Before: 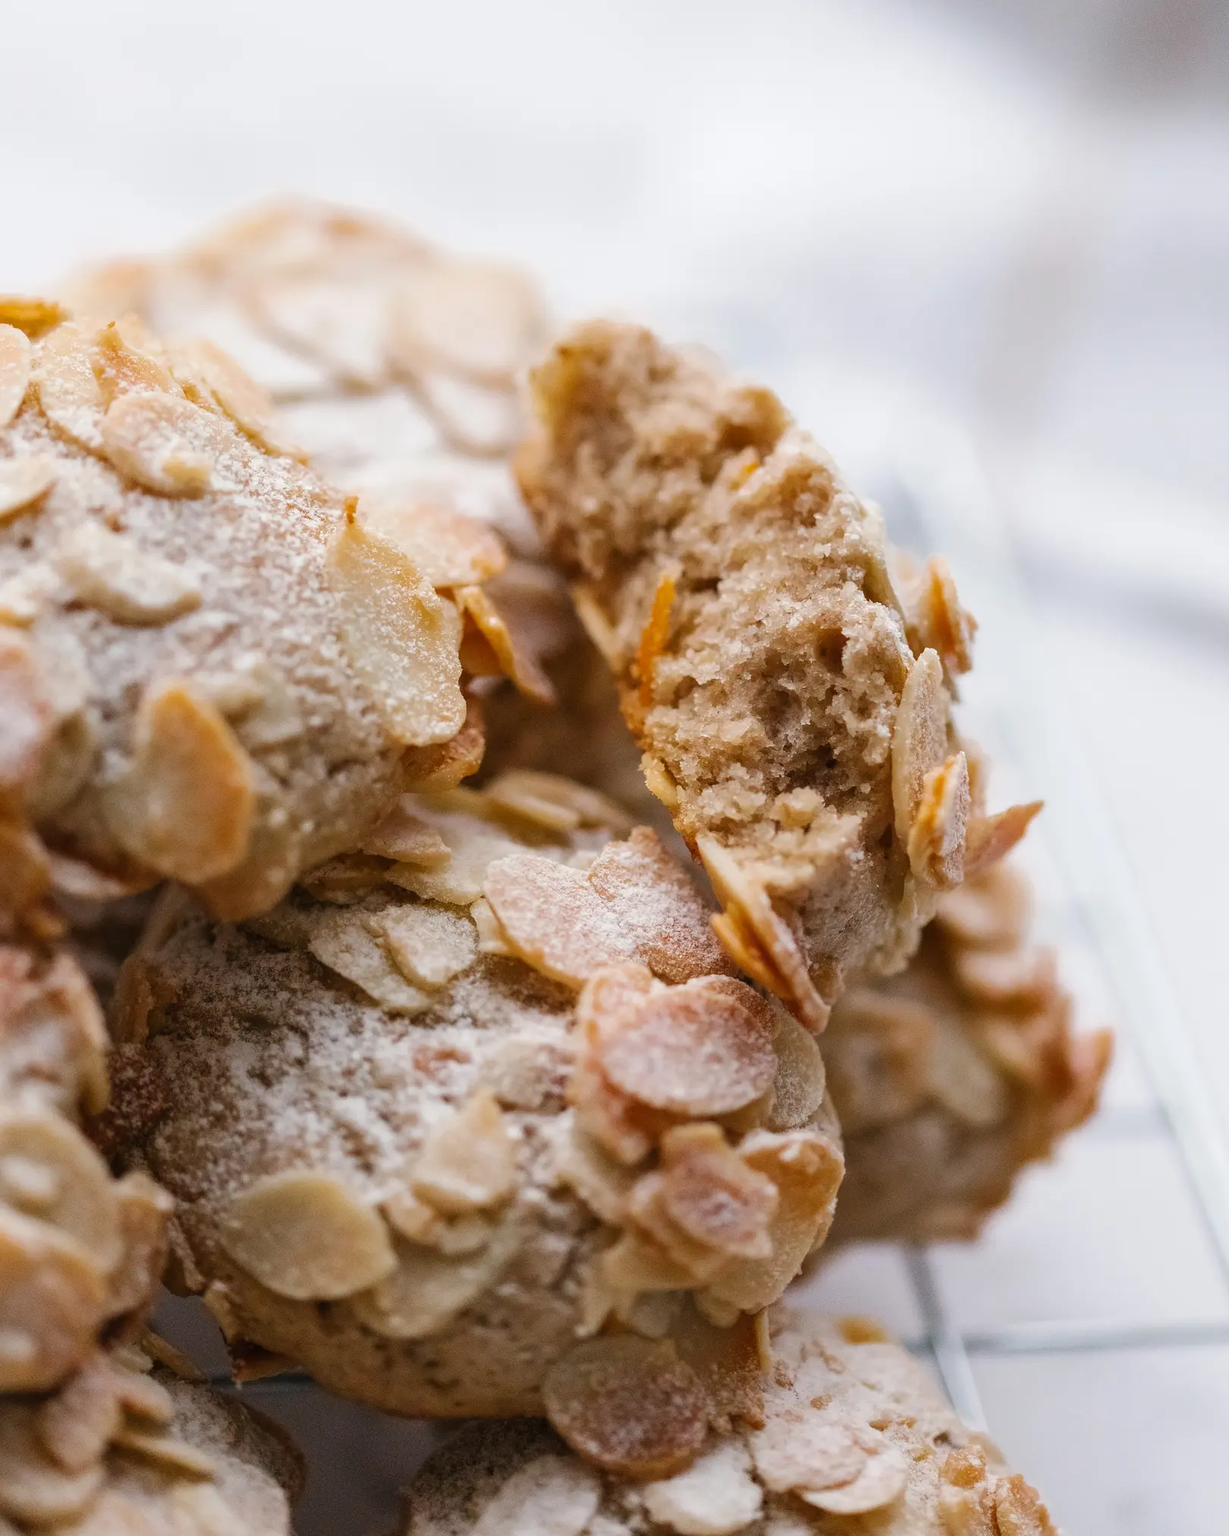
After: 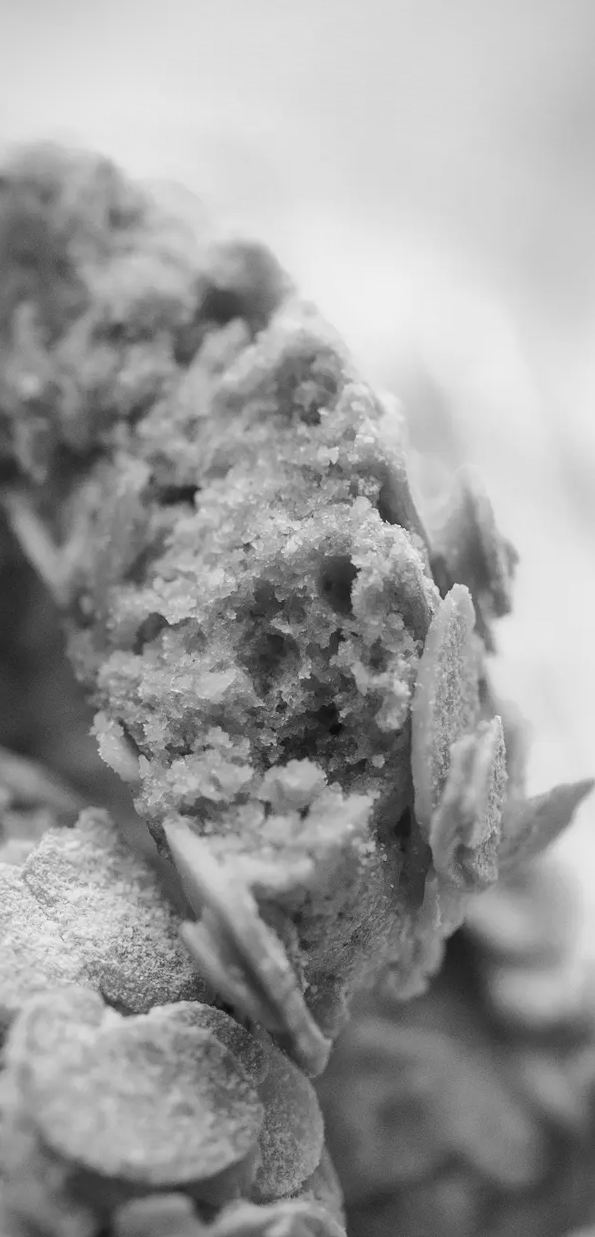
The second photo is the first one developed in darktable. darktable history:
vignetting: on, module defaults
rotate and perspective: rotation 0.679°, lens shift (horizontal) 0.136, crop left 0.009, crop right 0.991, crop top 0.078, crop bottom 0.95
crop and rotate: left 49.936%, top 10.094%, right 13.136%, bottom 24.256%
color correction: highlights a* 1.59, highlights b* -1.7, saturation 2.48
monochrome: on, module defaults
